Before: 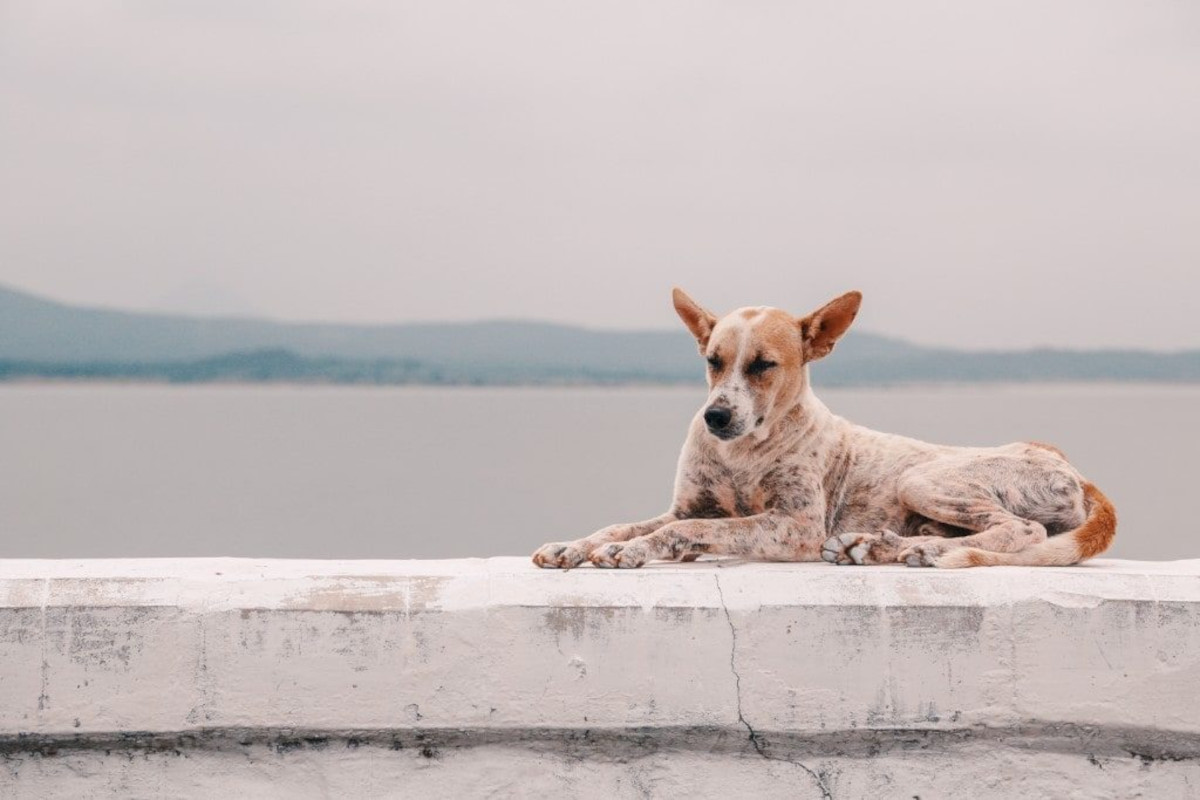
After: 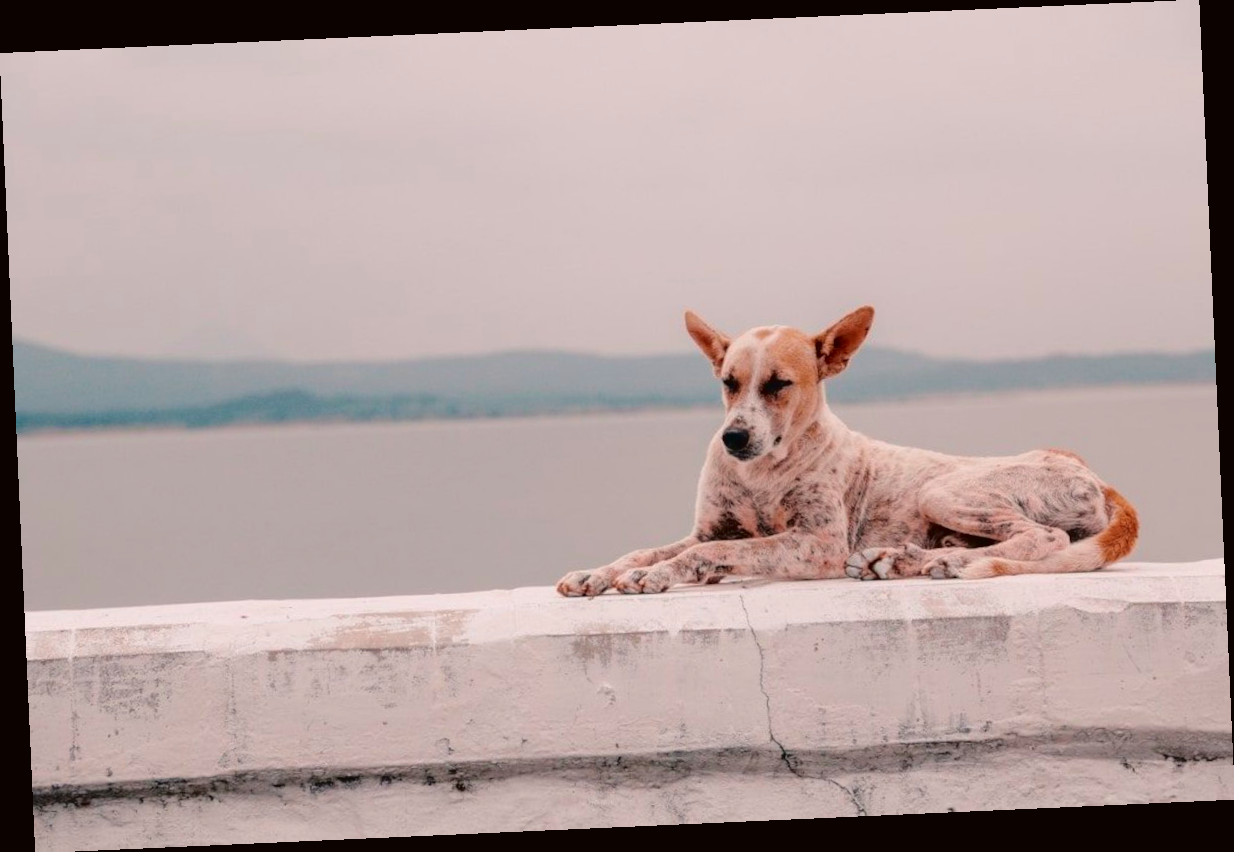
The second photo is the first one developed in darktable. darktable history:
tone curve: curves: ch0 [(0, 0.013) (0.181, 0.074) (0.337, 0.304) (0.498, 0.485) (0.78, 0.742) (0.993, 0.954)]; ch1 [(0, 0) (0.294, 0.184) (0.359, 0.34) (0.362, 0.35) (0.43, 0.41) (0.469, 0.463) (0.495, 0.502) (0.54, 0.563) (0.612, 0.641) (1, 1)]; ch2 [(0, 0) (0.44, 0.437) (0.495, 0.502) (0.524, 0.534) (0.557, 0.56) (0.634, 0.654) (0.728, 0.722) (1, 1)], color space Lab, independent channels, preserve colors none
rotate and perspective: rotation -2.56°, automatic cropping off
